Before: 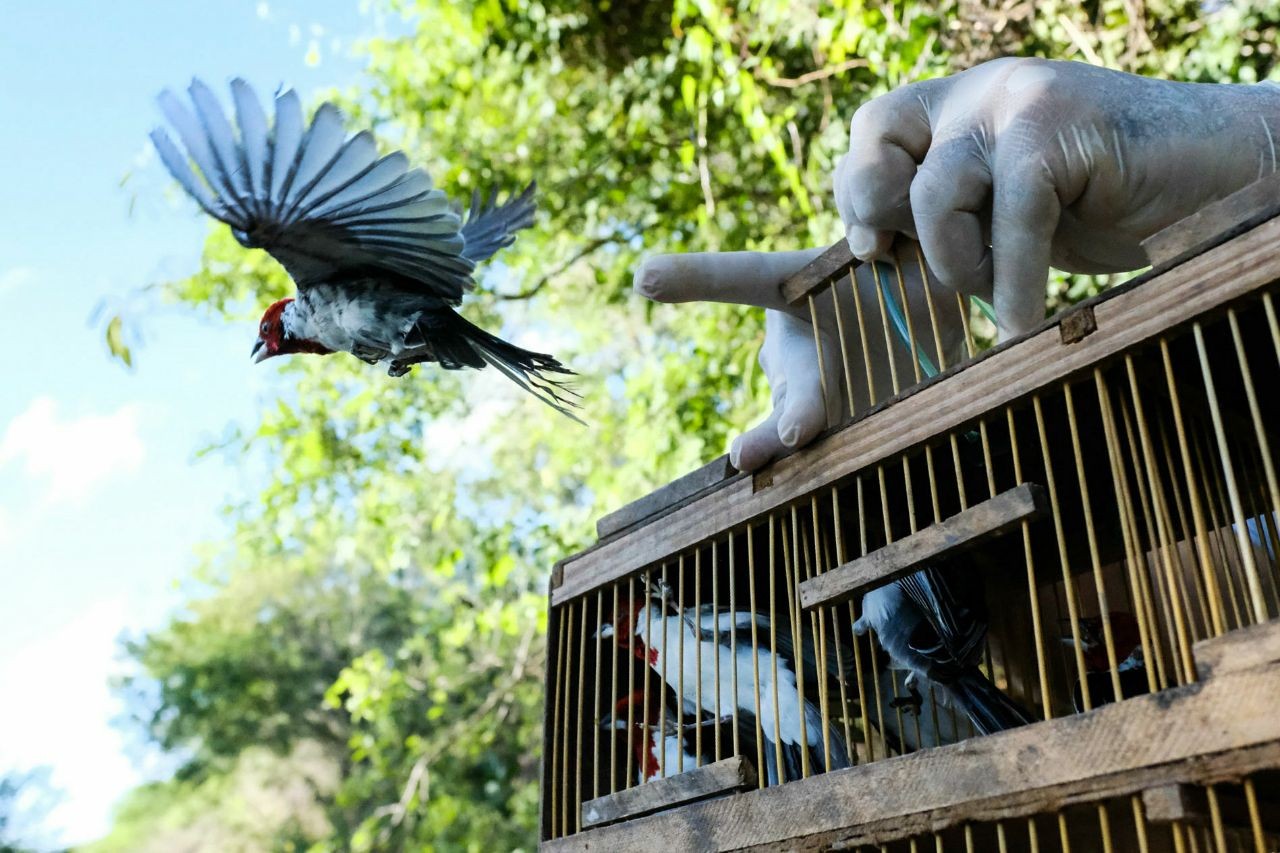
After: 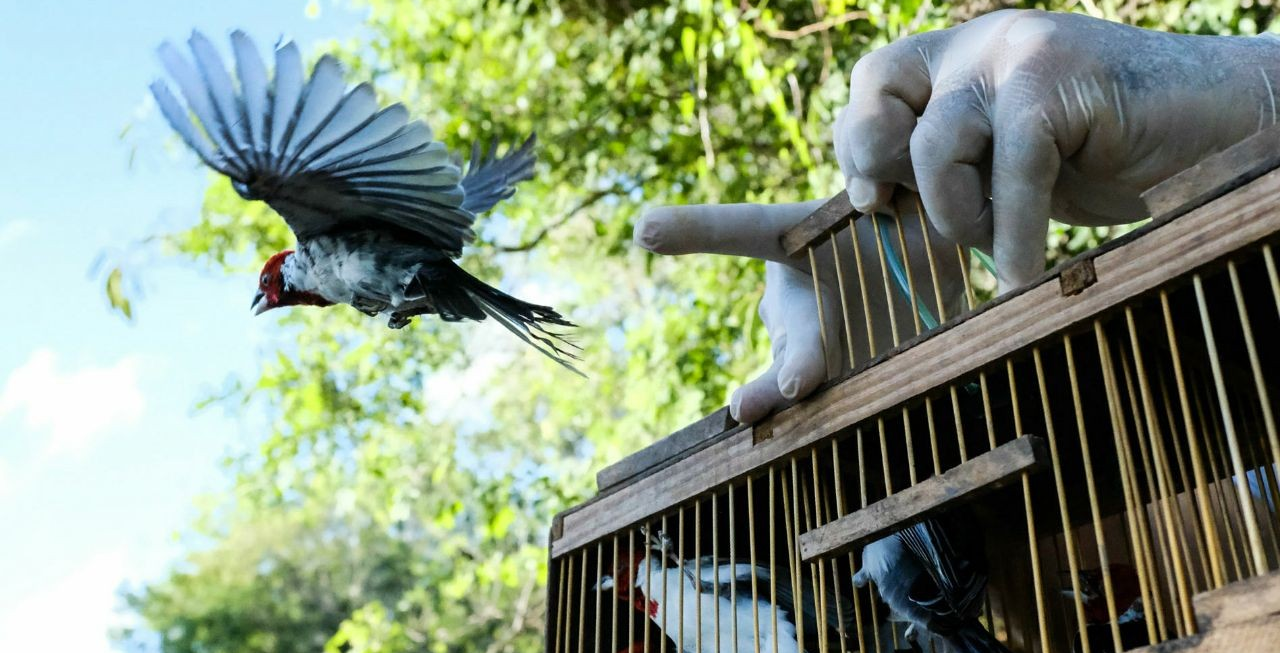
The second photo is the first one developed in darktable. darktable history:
crop: top 5.73%, bottom 17.653%
